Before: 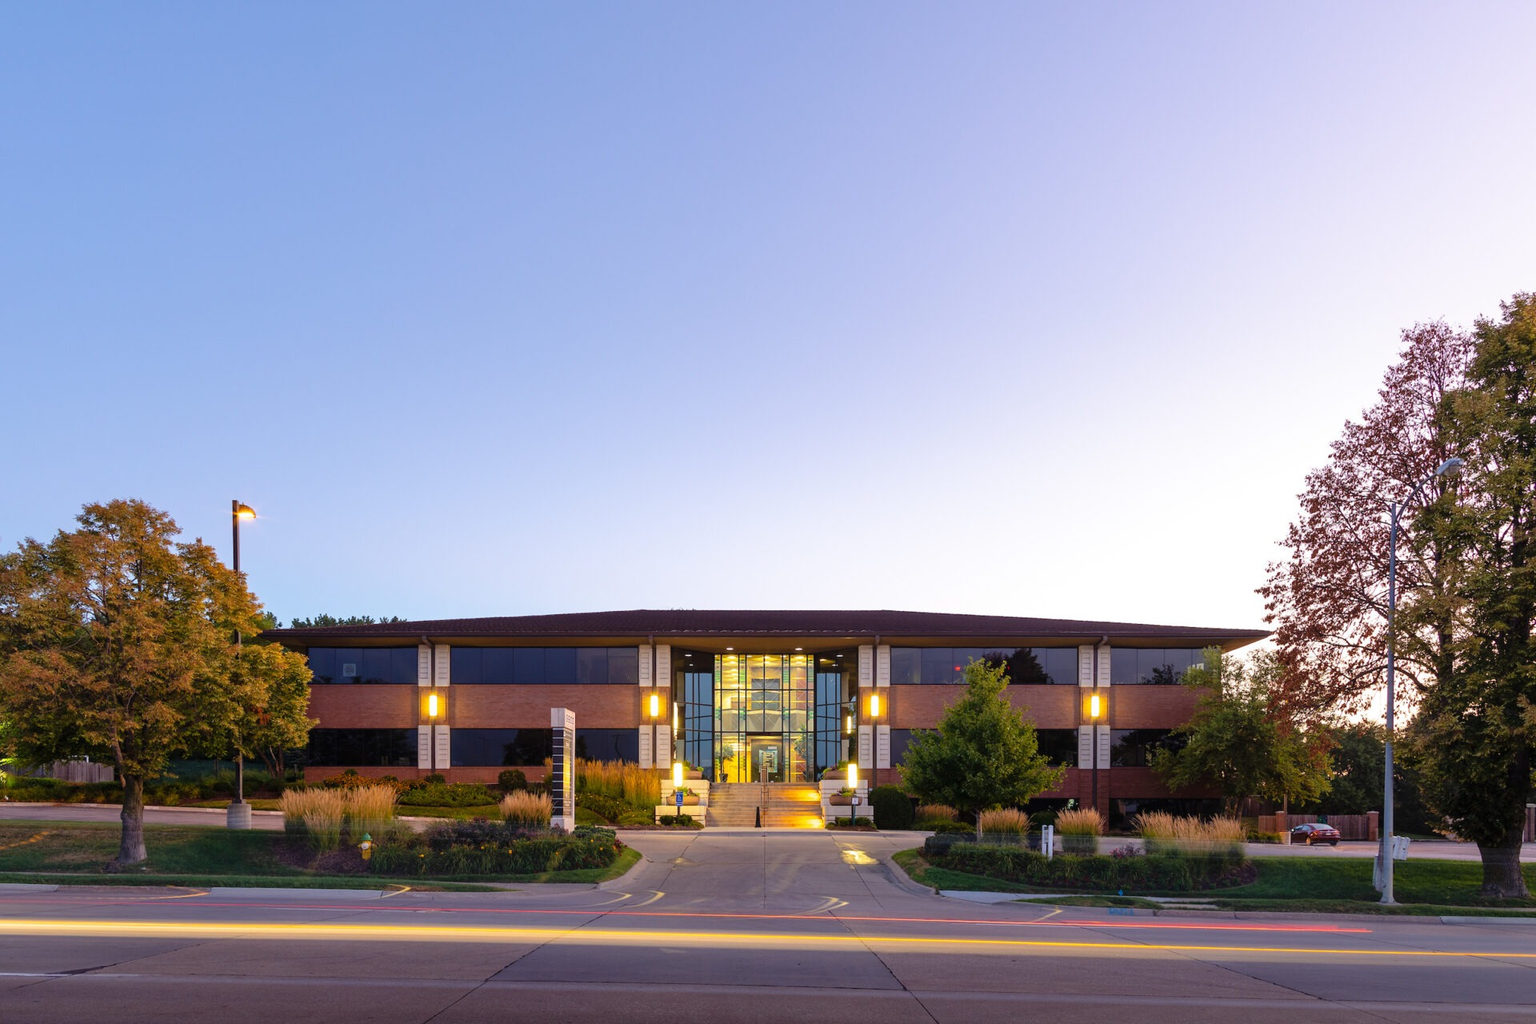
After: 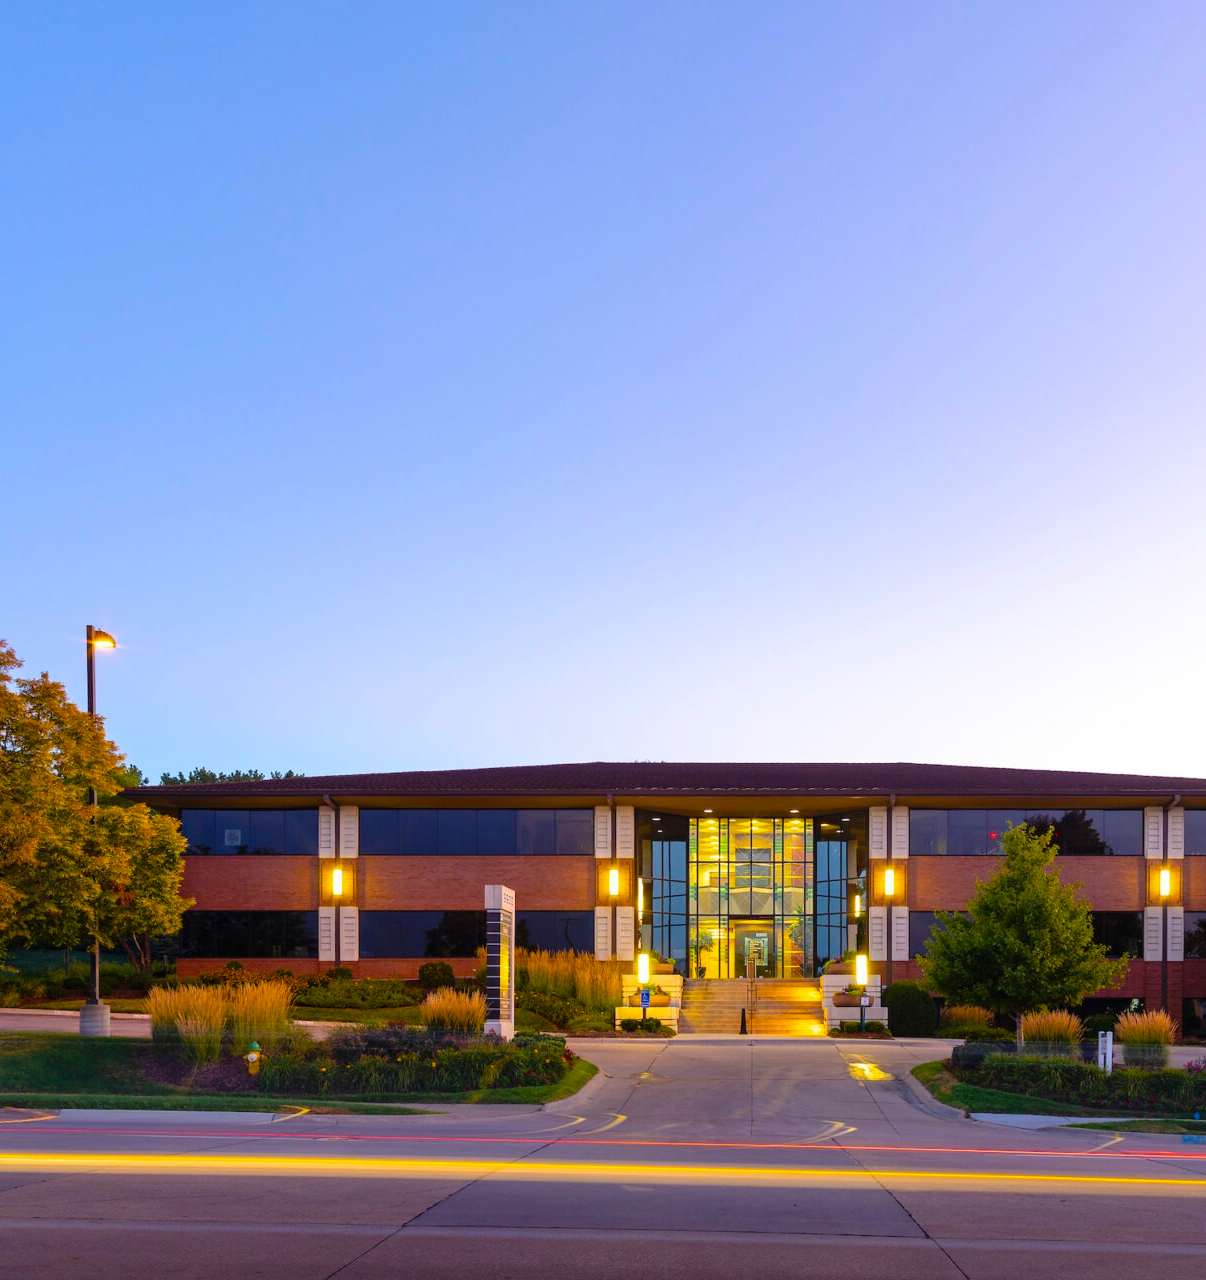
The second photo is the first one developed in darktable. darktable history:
color balance rgb: linear chroma grading › global chroma 15%, perceptual saturation grading › global saturation 30%
crop: left 10.644%, right 26.528%
